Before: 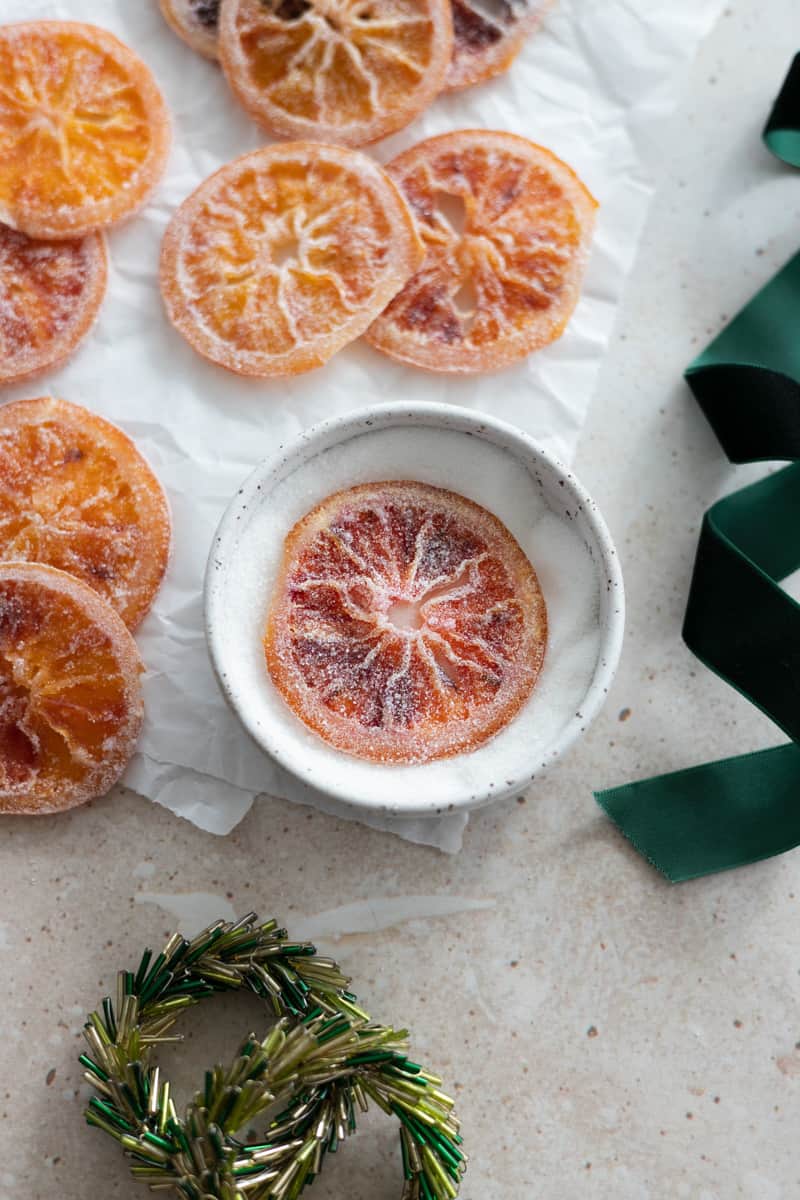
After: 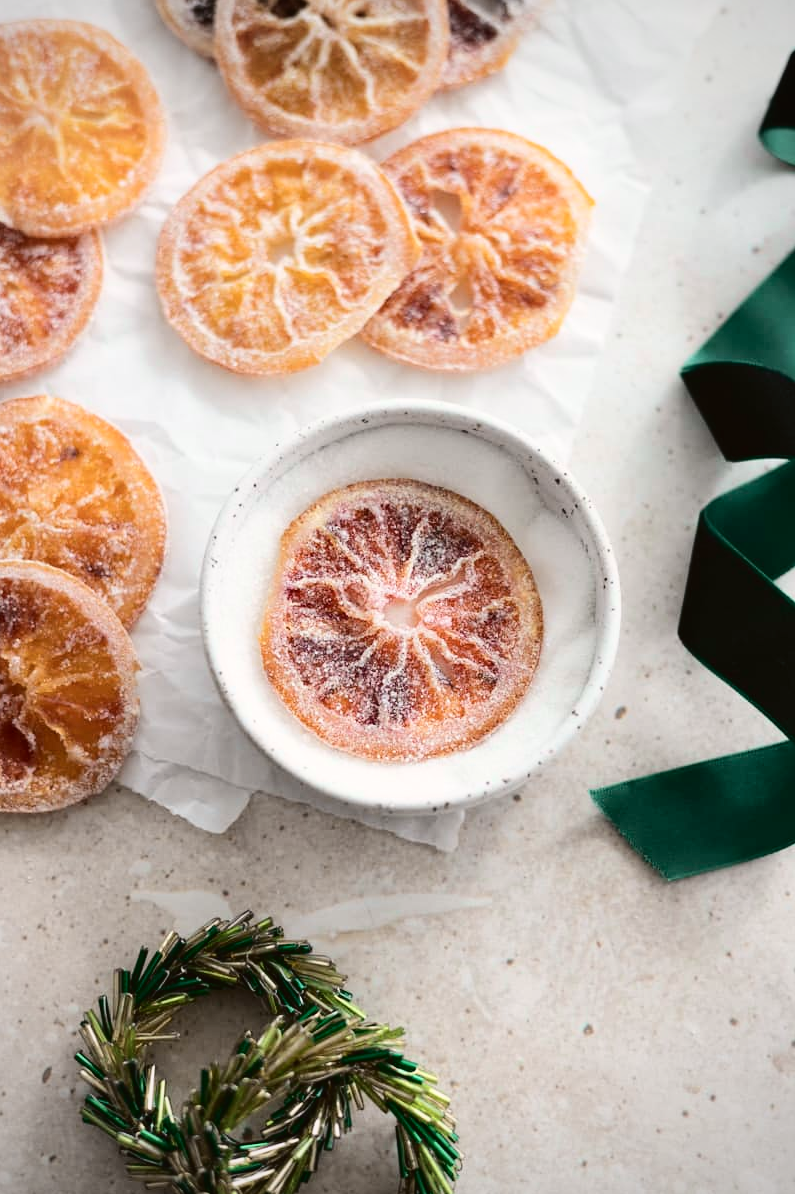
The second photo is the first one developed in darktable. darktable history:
vignetting: fall-off radius 63.6%
tone curve: curves: ch0 [(0, 0.023) (0.1, 0.084) (0.184, 0.168) (0.45, 0.54) (0.57, 0.683) (0.722, 0.825) (0.877, 0.948) (1, 1)]; ch1 [(0, 0) (0.414, 0.395) (0.453, 0.437) (0.502, 0.509) (0.521, 0.519) (0.573, 0.568) (0.618, 0.61) (0.654, 0.642) (1, 1)]; ch2 [(0, 0) (0.421, 0.43) (0.45, 0.463) (0.492, 0.504) (0.511, 0.519) (0.557, 0.557) (0.602, 0.605) (1, 1)], color space Lab, independent channels, preserve colors none
crop and rotate: left 0.614%, top 0.179%, bottom 0.309%
